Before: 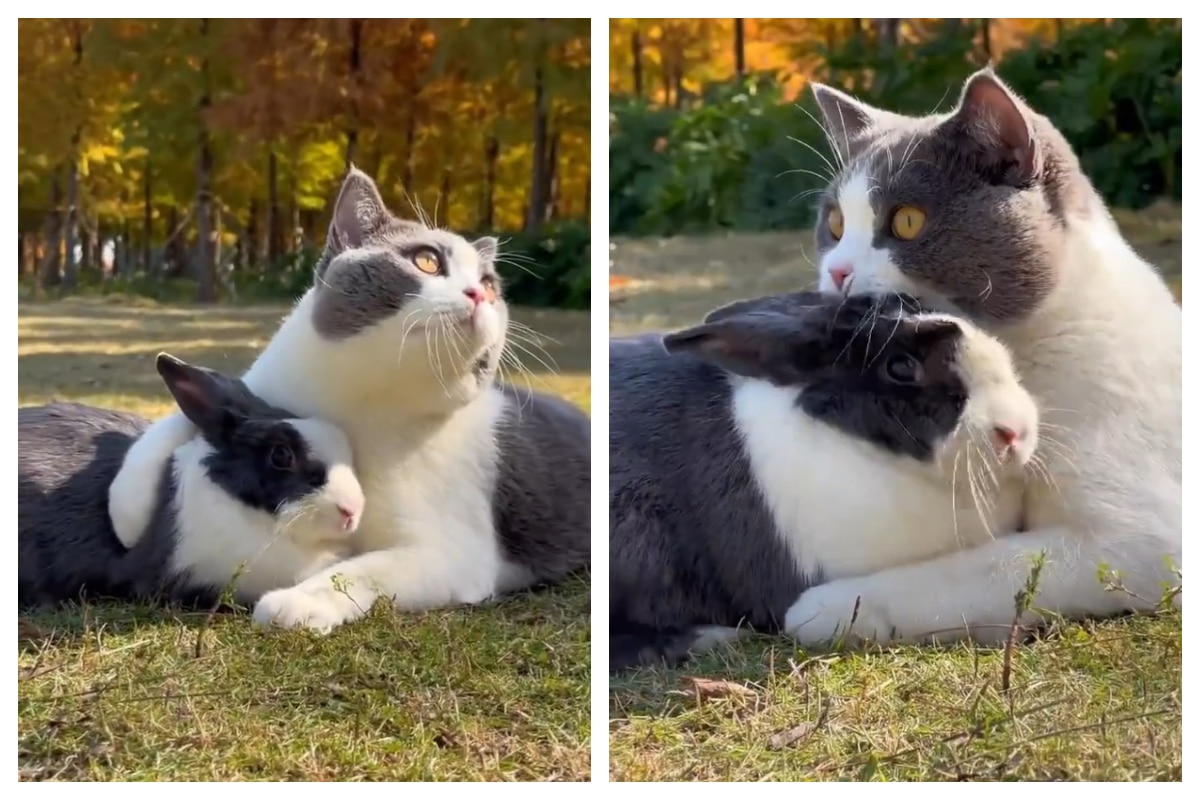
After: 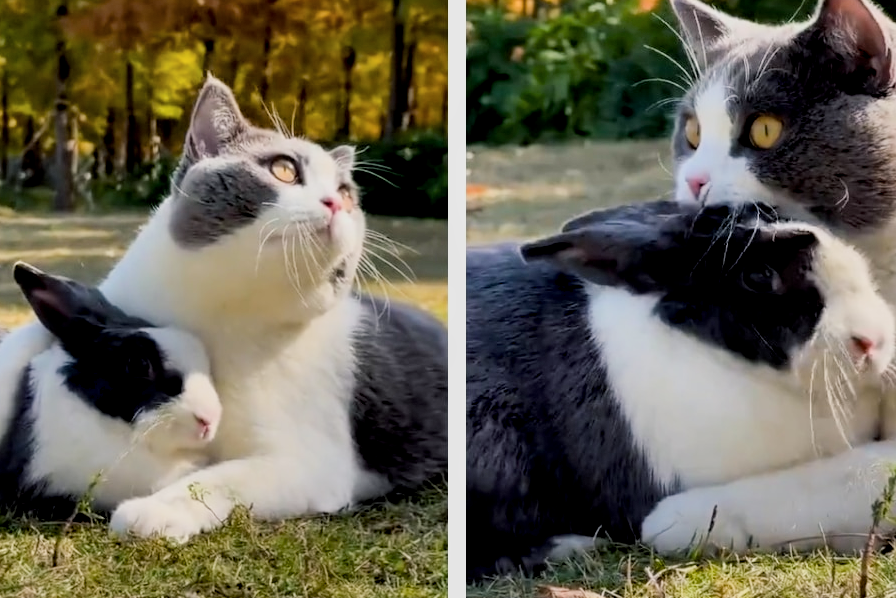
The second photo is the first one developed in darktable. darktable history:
color balance rgb: shadows lift › chroma 2.03%, shadows lift › hue 217.43°, global offset › luminance -0.234%, perceptual saturation grading › global saturation 0.605%, perceptual brilliance grading › highlights 10.327%, perceptual brilliance grading › mid-tones 5.295%
local contrast: highlights 101%, shadows 100%, detail 120%, midtone range 0.2
shadows and highlights: soften with gaussian
filmic rgb: black relative exposure -7.65 EV, white relative exposure 4.56 EV, hardness 3.61, preserve chrominance max RGB
exposure: black level correction 0.009, exposure 0.015 EV, compensate highlight preservation false
crop and rotate: left 11.976%, top 11.488%, right 13.324%, bottom 13.755%
